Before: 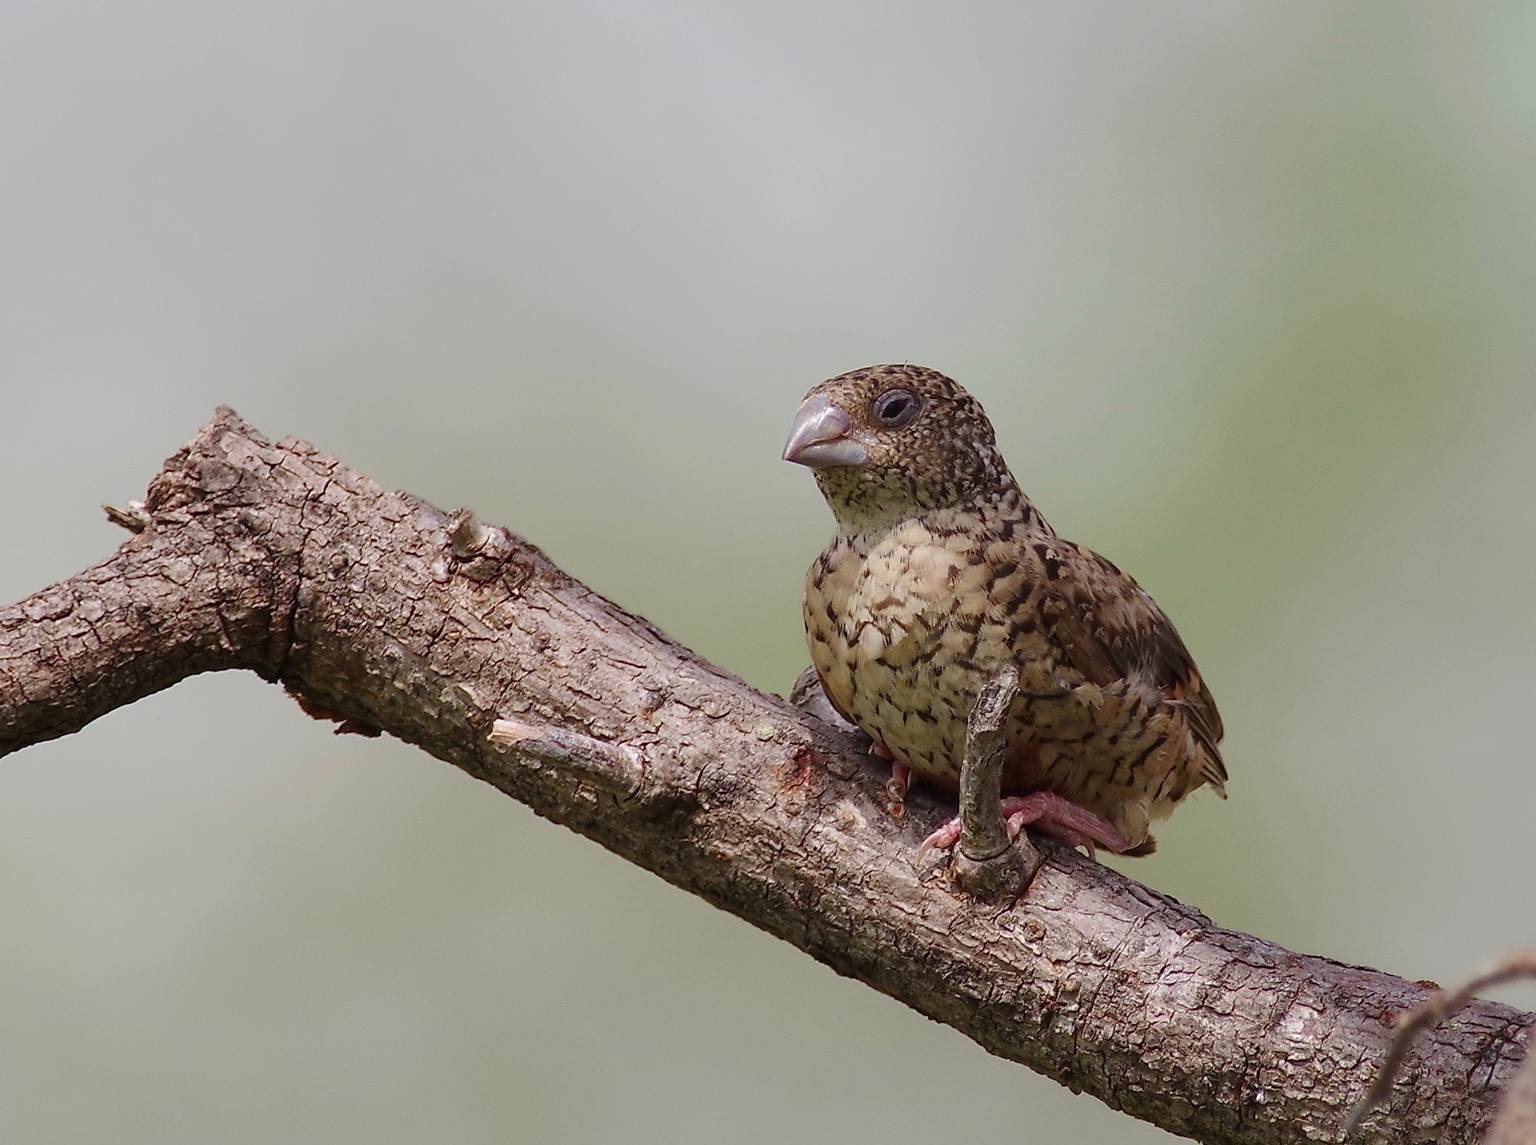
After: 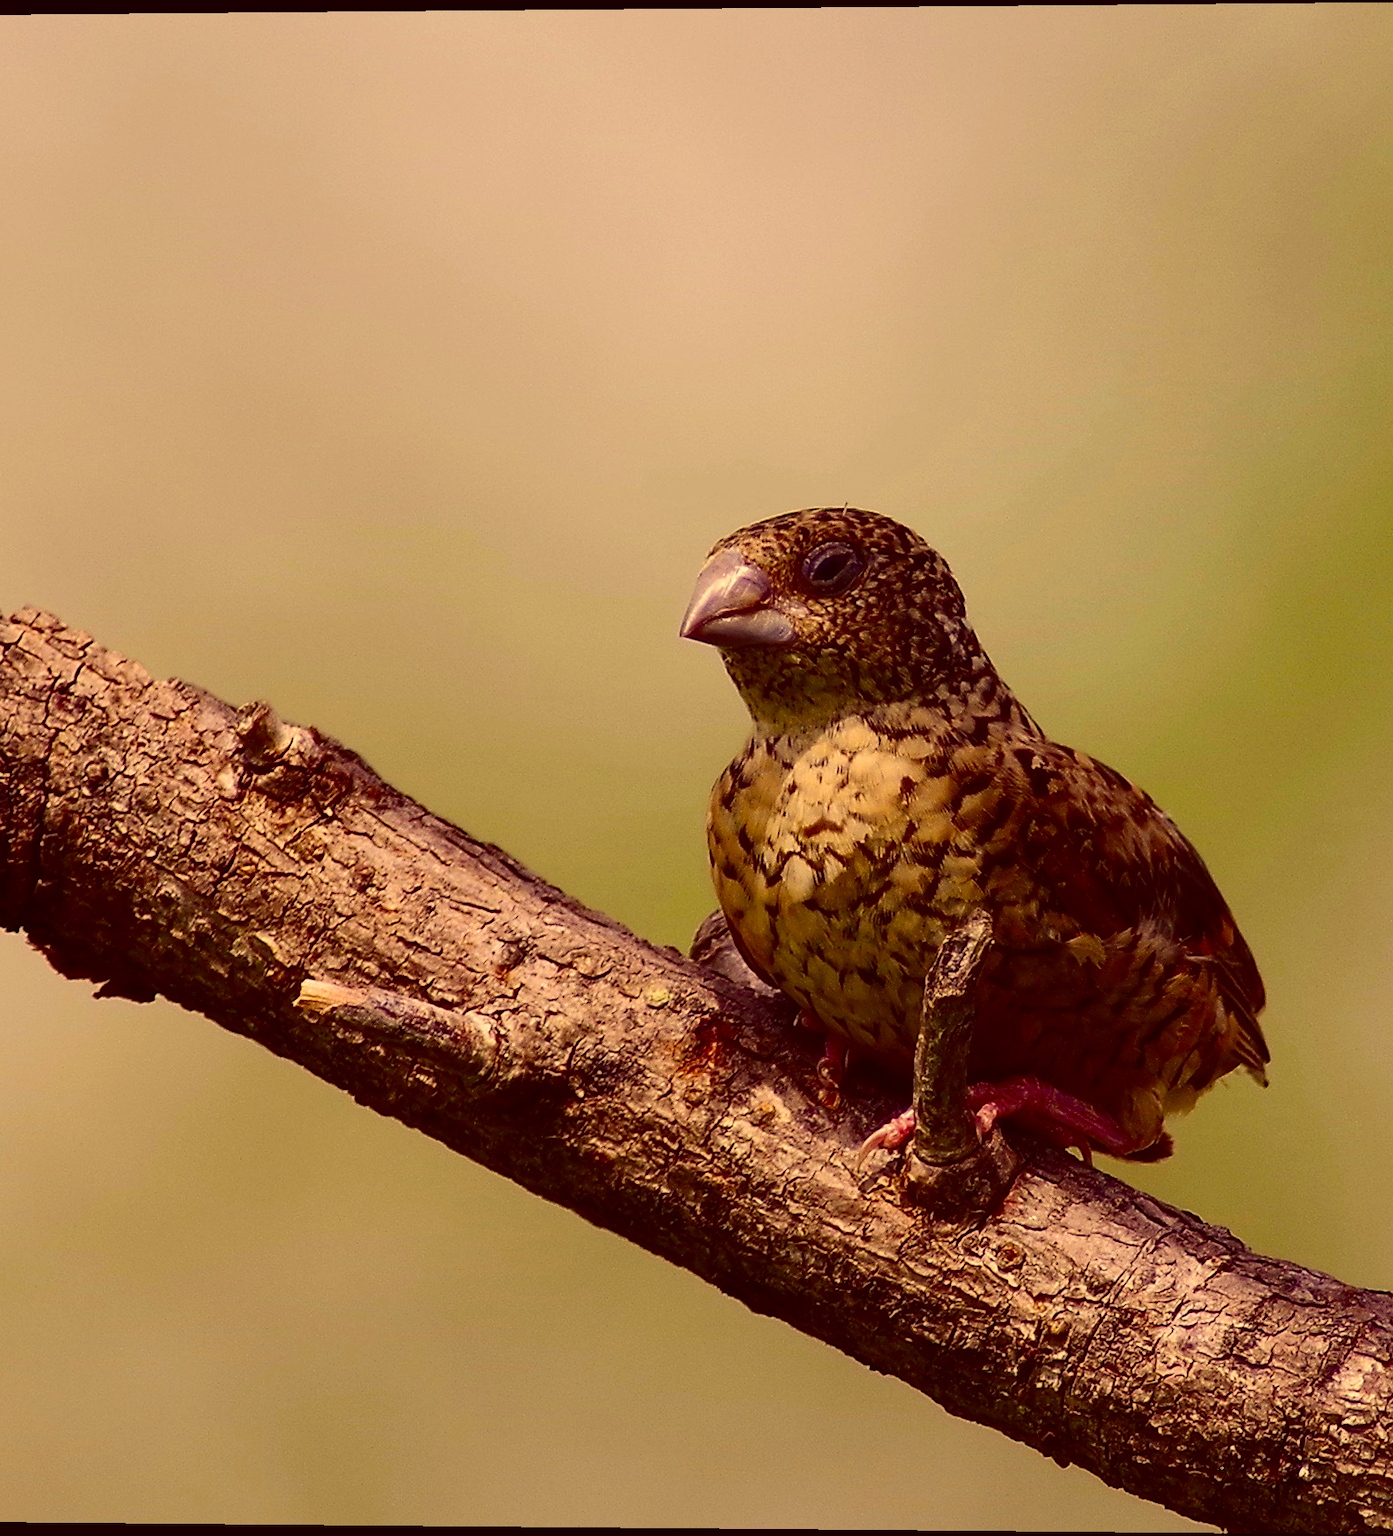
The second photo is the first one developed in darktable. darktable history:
contrast brightness saturation: contrast 0.22, brightness -0.19, saturation 0.24
rotate and perspective: lens shift (vertical) 0.048, lens shift (horizontal) -0.024, automatic cropping off
color balance: output saturation 120%
crop and rotate: left 17.732%, right 15.423%
color correction: highlights a* 10.12, highlights b* 39.04, shadows a* 14.62, shadows b* 3.37
